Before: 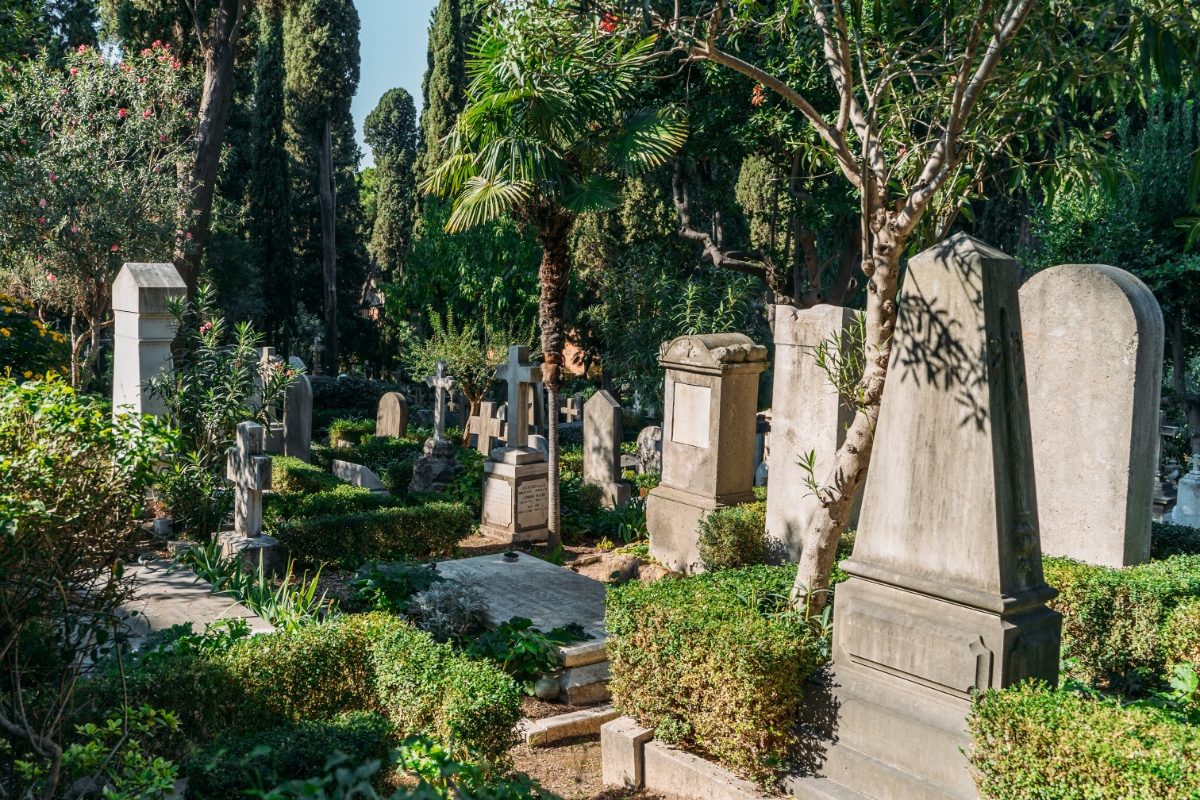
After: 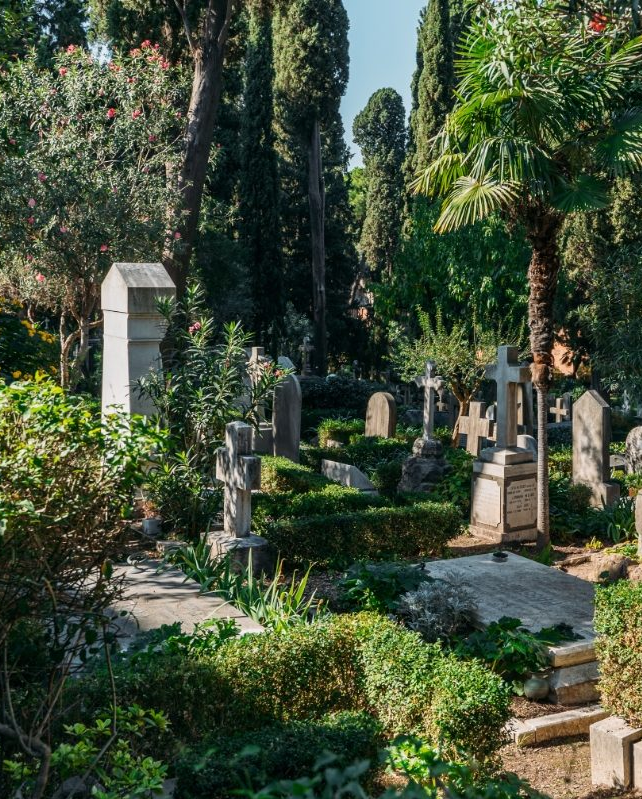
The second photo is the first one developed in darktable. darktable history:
crop: left 0.971%, right 45.47%, bottom 0.083%
